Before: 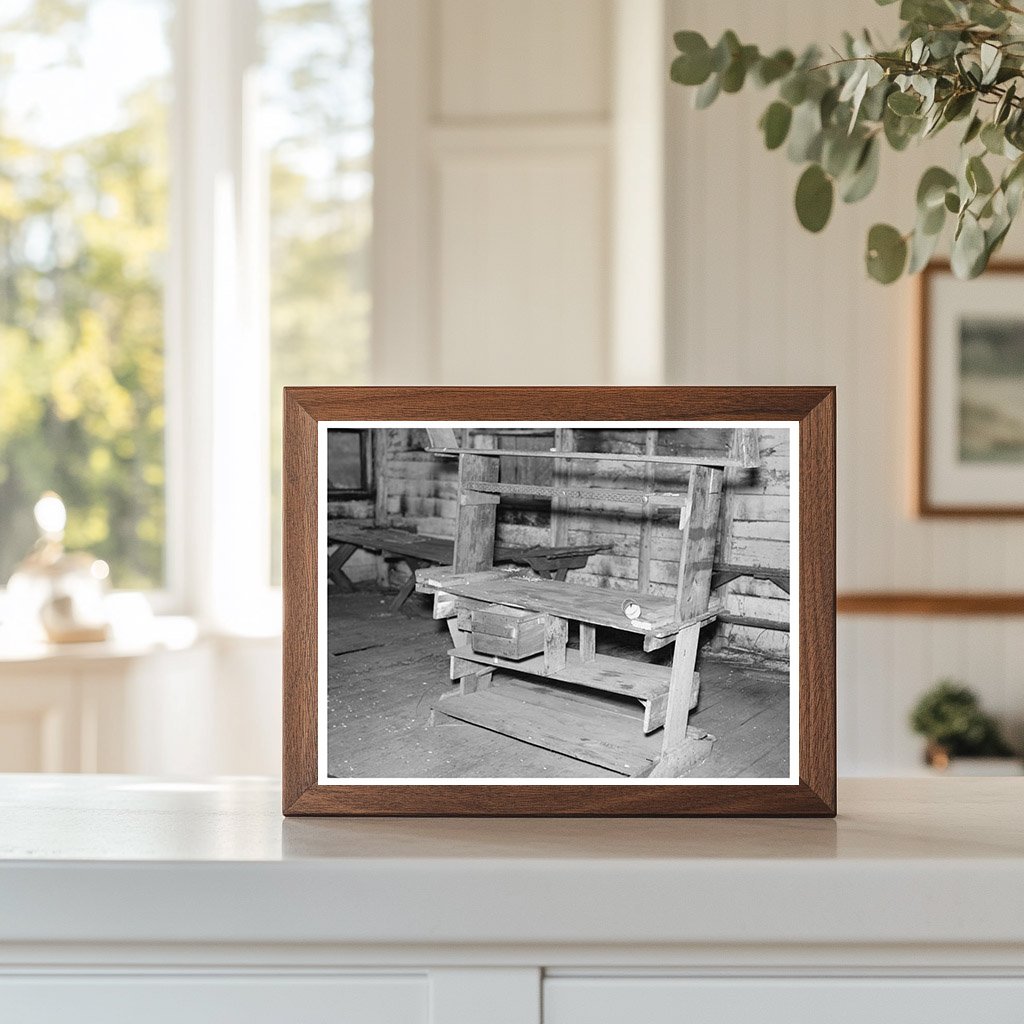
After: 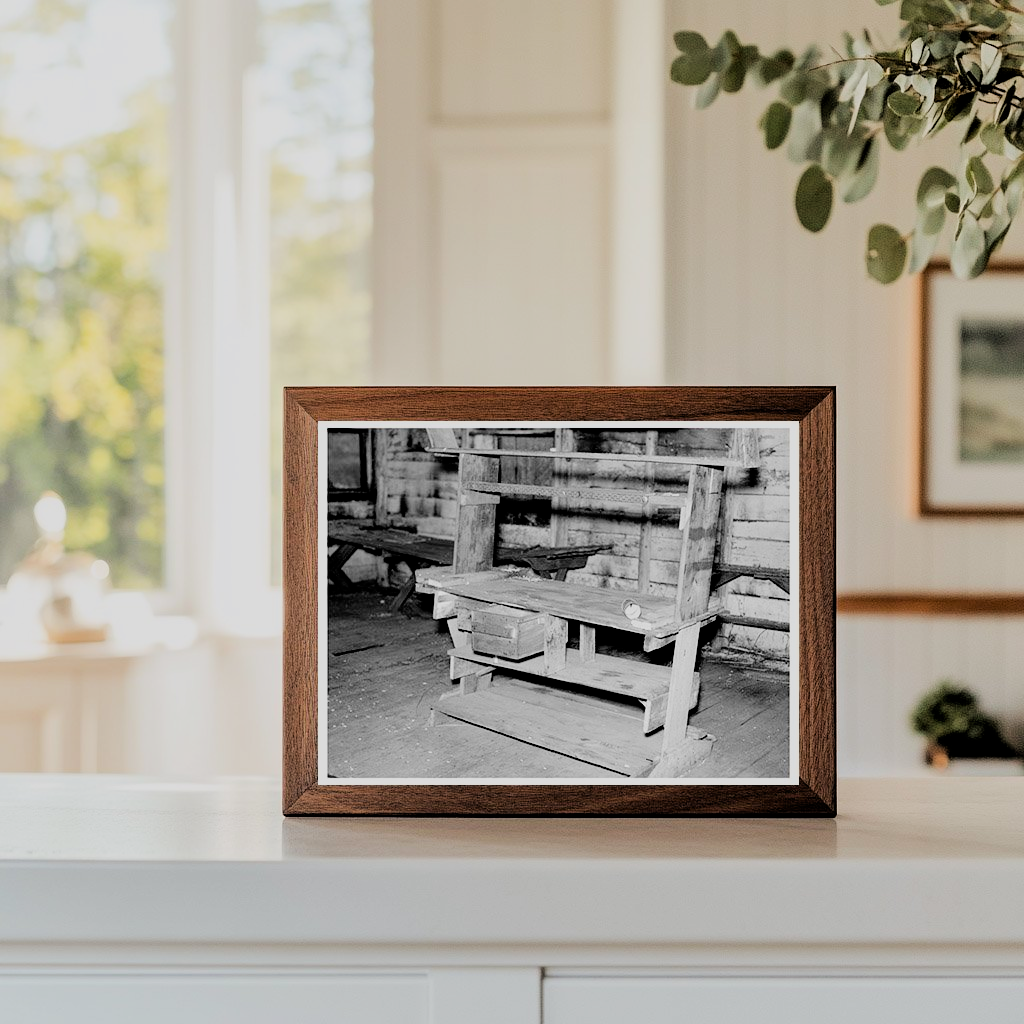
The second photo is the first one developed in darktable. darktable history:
filmic rgb: black relative exposure -2.94 EV, white relative exposure 4.56 EV, hardness 1.72, contrast 1.254, iterations of high-quality reconstruction 0
contrast brightness saturation: contrast 0.082, saturation 0.198
